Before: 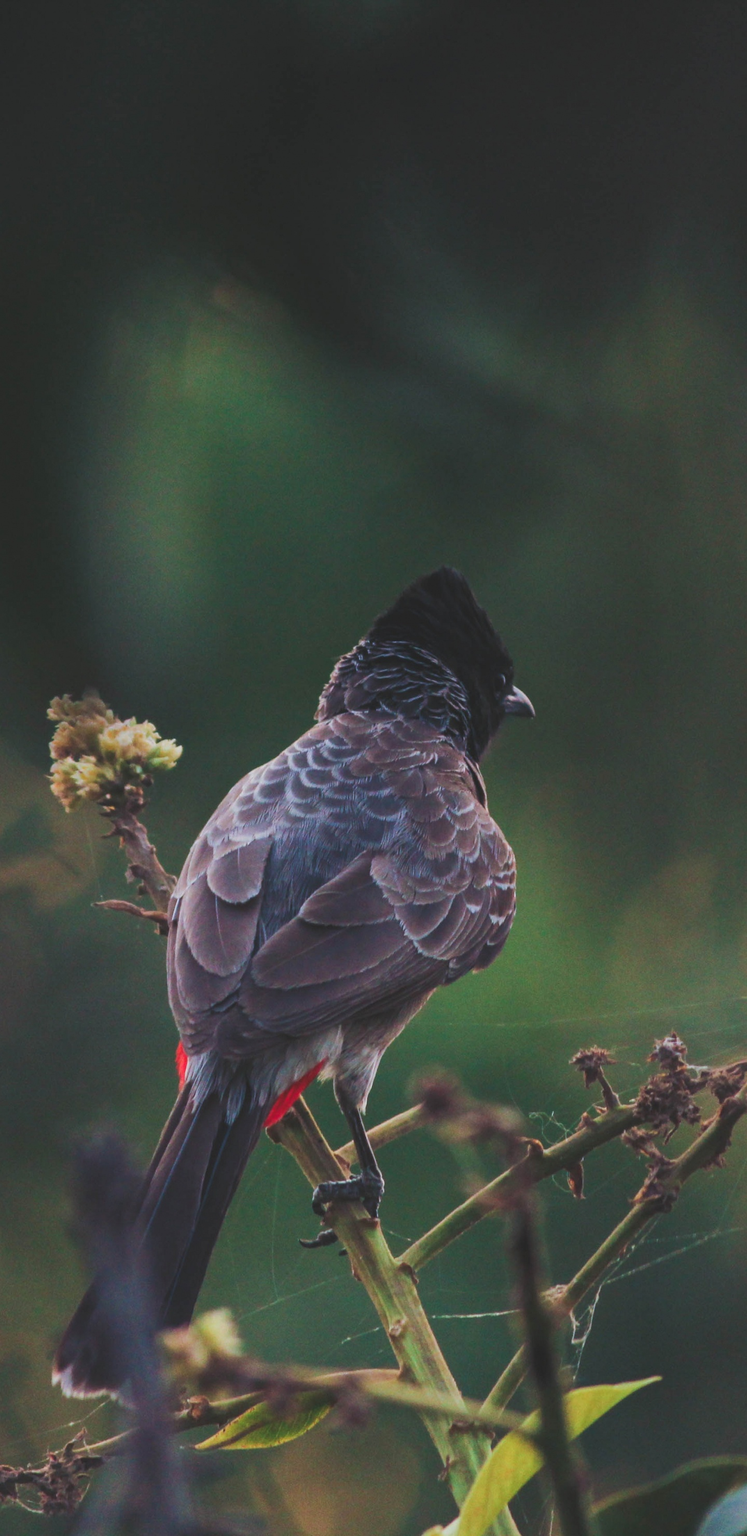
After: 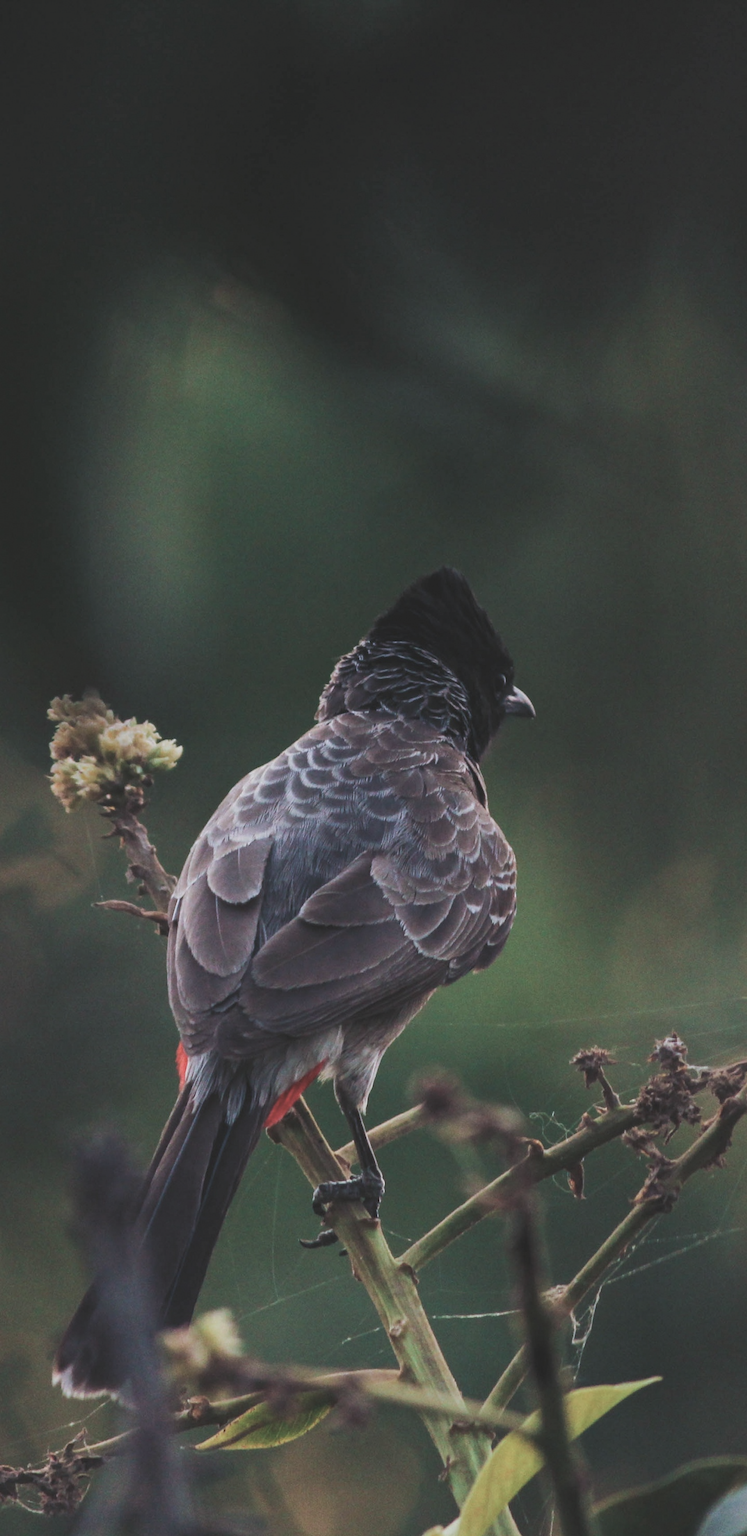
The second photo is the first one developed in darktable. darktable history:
color zones: curves: ch0 [(0, 0.613) (0.01, 0.613) (0.245, 0.448) (0.498, 0.529) (0.642, 0.665) (0.879, 0.777) (0.99, 0.613)]; ch1 [(0, 0) (0.143, 0) (0.286, 0) (0.429, 0) (0.571, 0) (0.714, 0) (0.857, 0)], mix -61.58%
